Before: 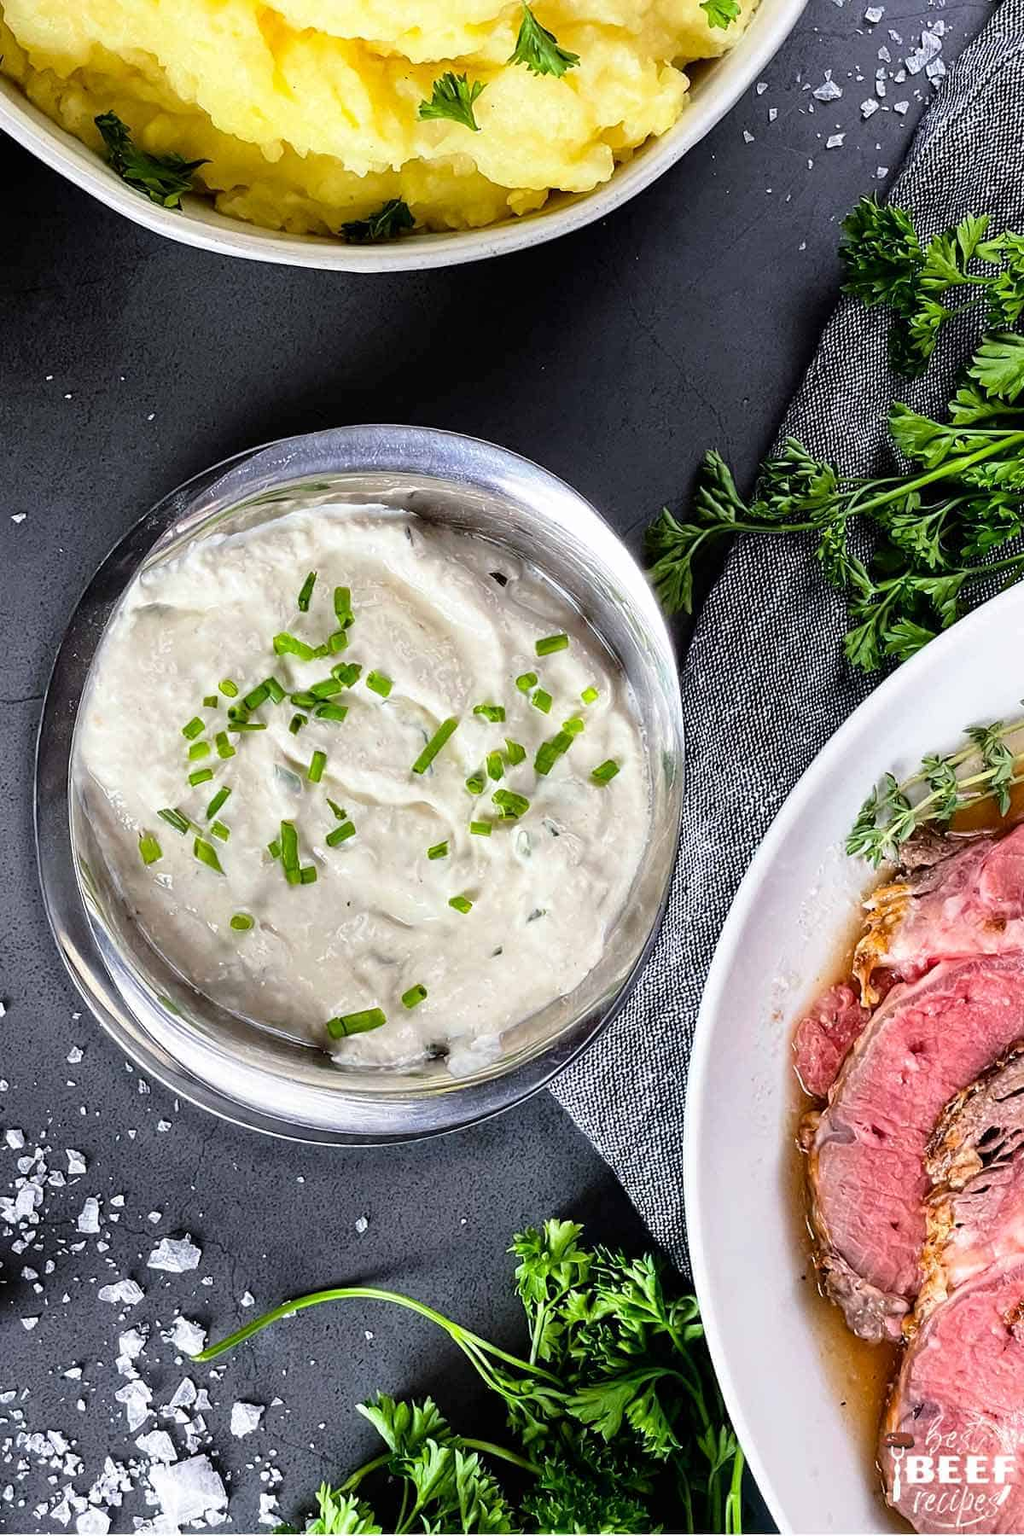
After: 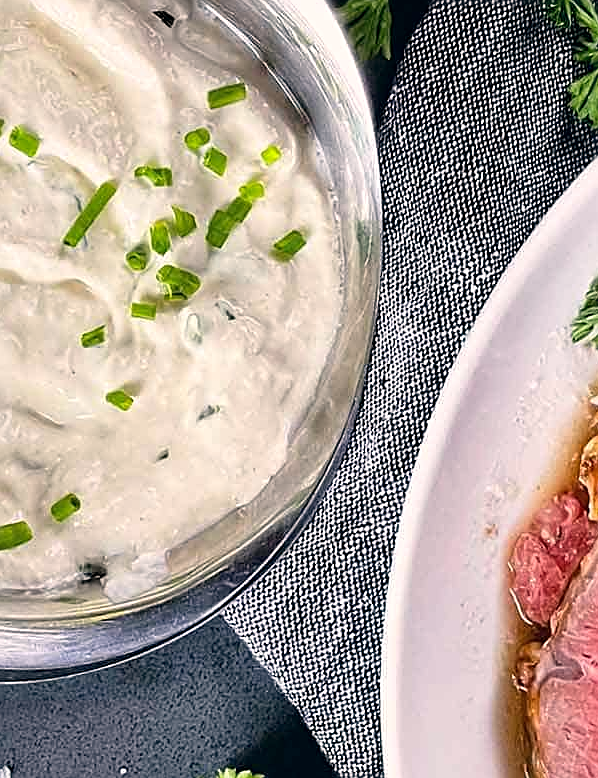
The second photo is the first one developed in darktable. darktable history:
color correction: highlights a* 5.42, highlights b* 5.29, shadows a* -4.65, shadows b* -5.16
crop: left 35.064%, top 36.674%, right 15.094%, bottom 20.078%
sharpen: on, module defaults
